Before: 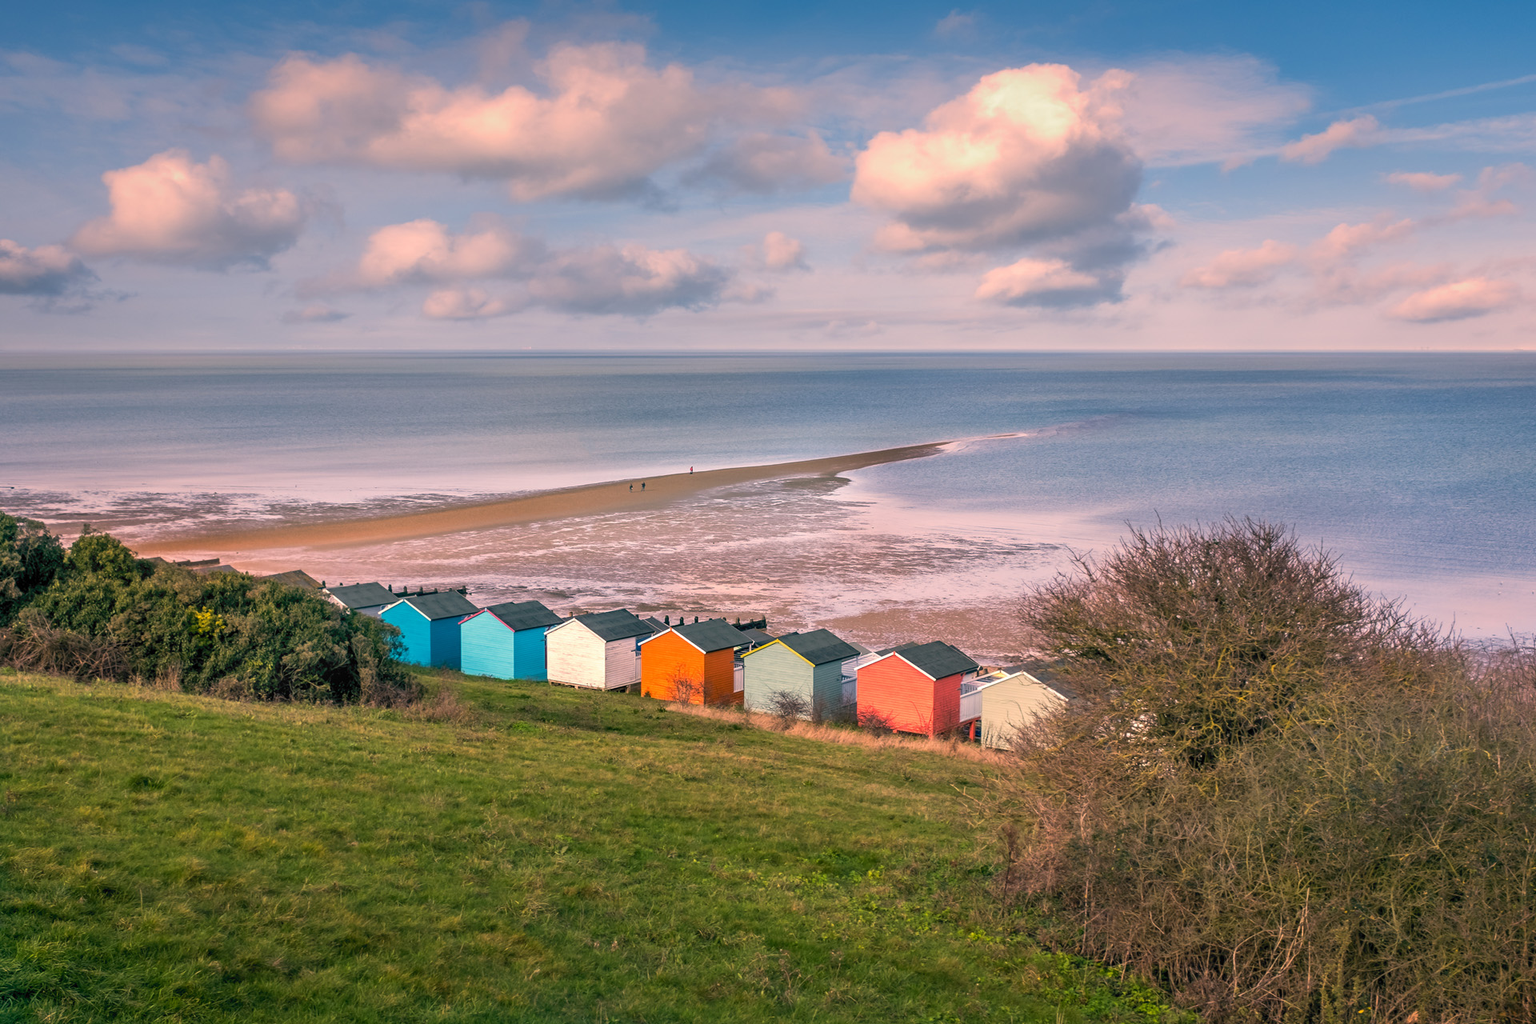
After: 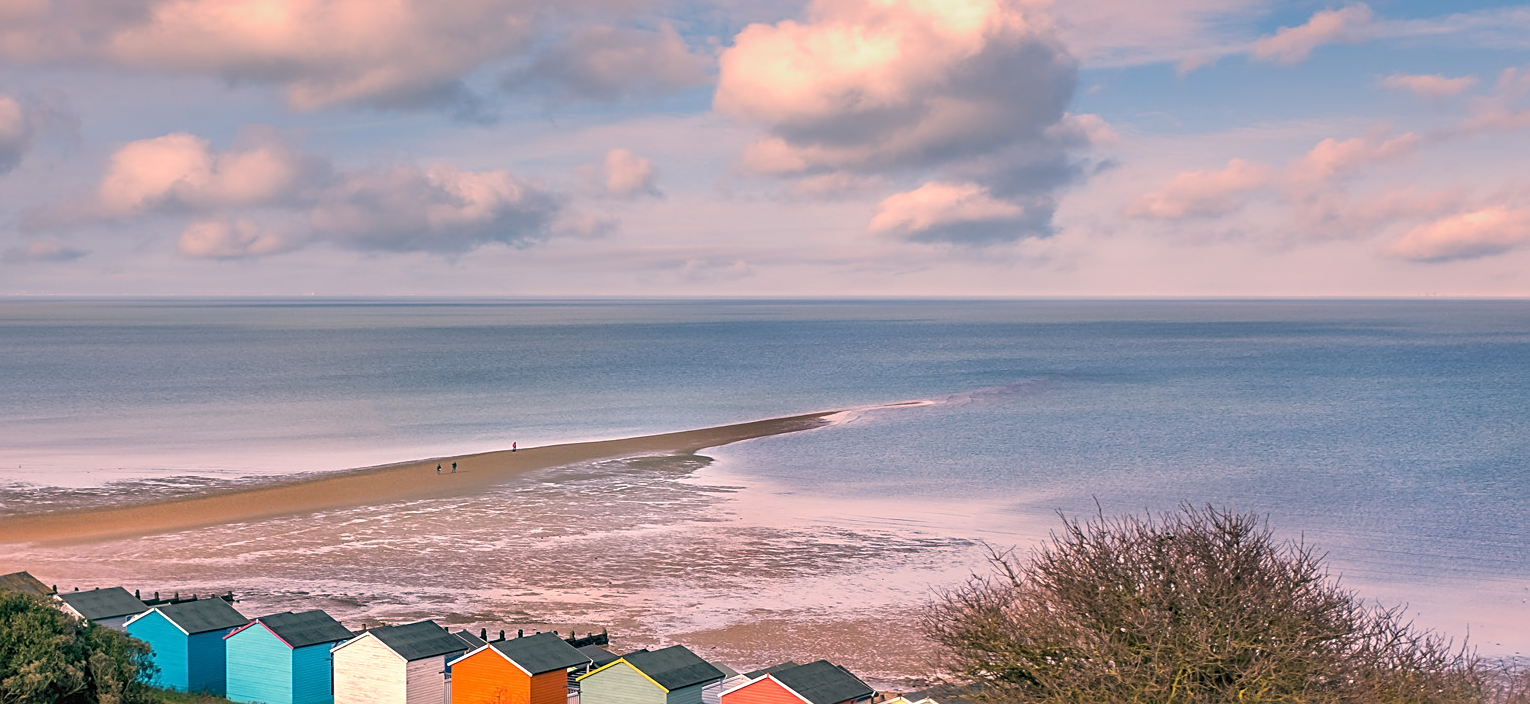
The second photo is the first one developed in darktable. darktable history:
crop: left 18.258%, top 11.085%, right 2.053%, bottom 33.545%
sharpen: on, module defaults
